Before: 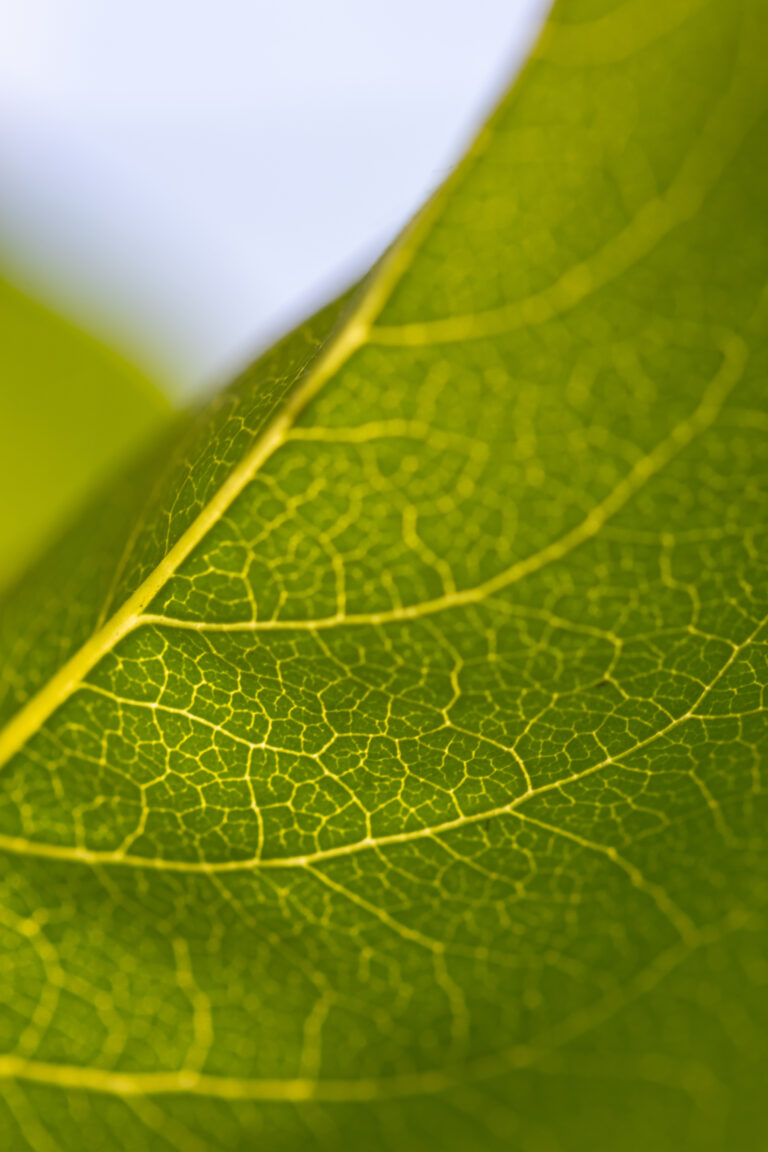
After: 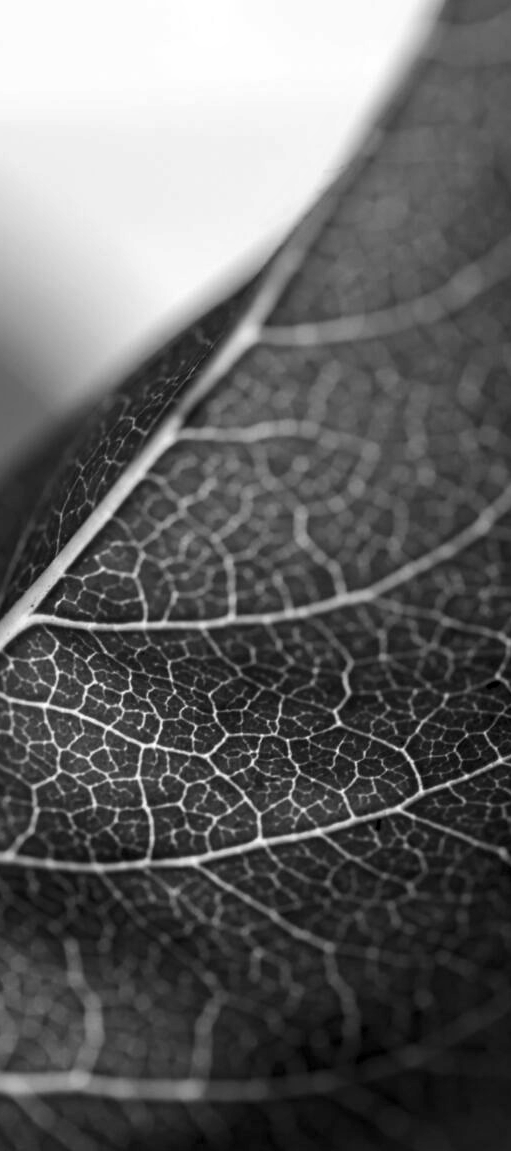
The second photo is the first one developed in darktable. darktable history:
monochrome: size 1
levels: mode automatic, black 0.023%, white 99.97%, levels [0.062, 0.494, 0.925]
crop and rotate: left 14.292%, right 19.041%
